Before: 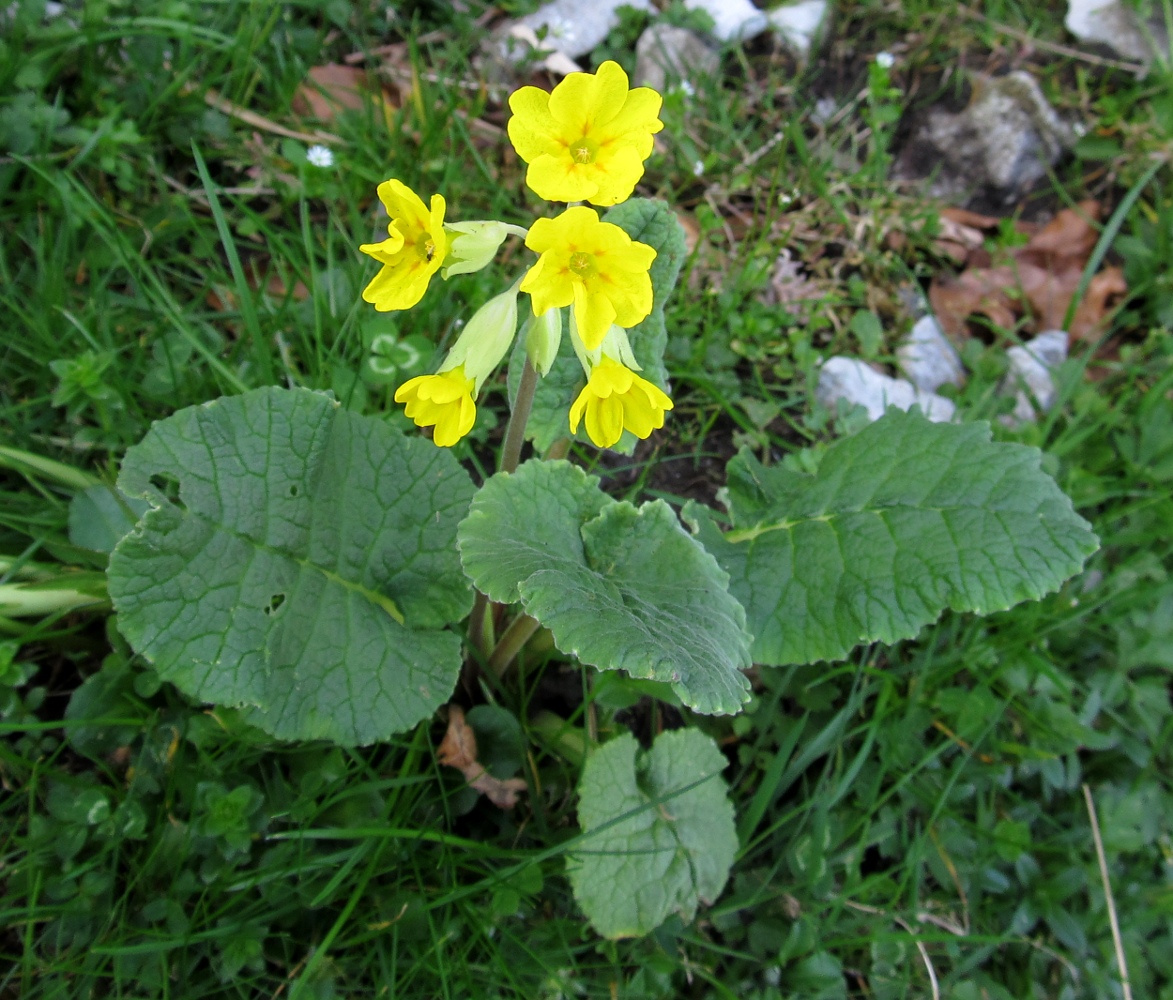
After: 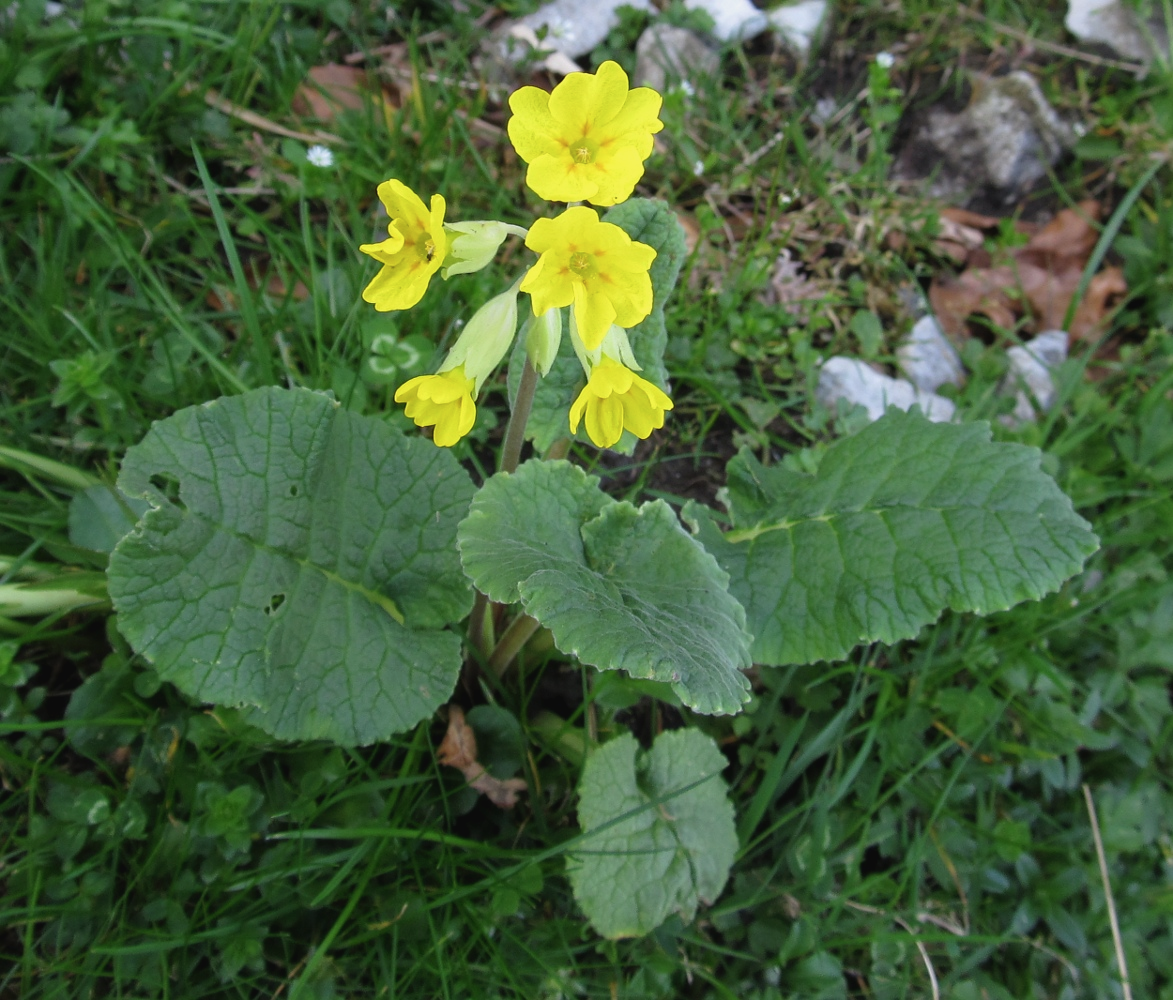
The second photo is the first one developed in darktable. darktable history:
contrast brightness saturation: contrast -0.072, brightness -0.031, saturation -0.114
